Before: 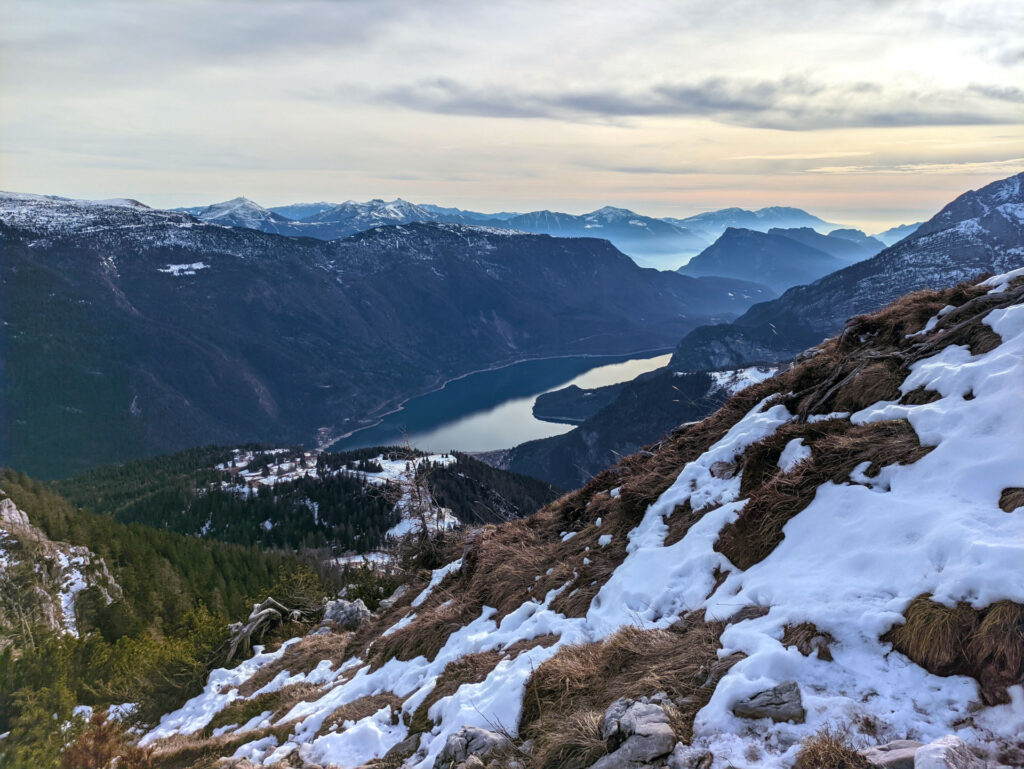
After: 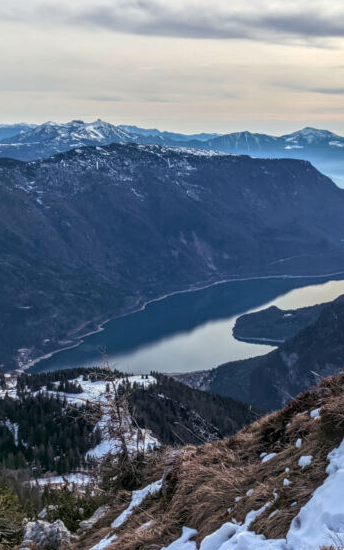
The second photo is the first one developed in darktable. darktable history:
crop and rotate: left 29.388%, top 10.363%, right 36.974%, bottom 18.07%
local contrast: highlights 4%, shadows 4%, detail 134%
